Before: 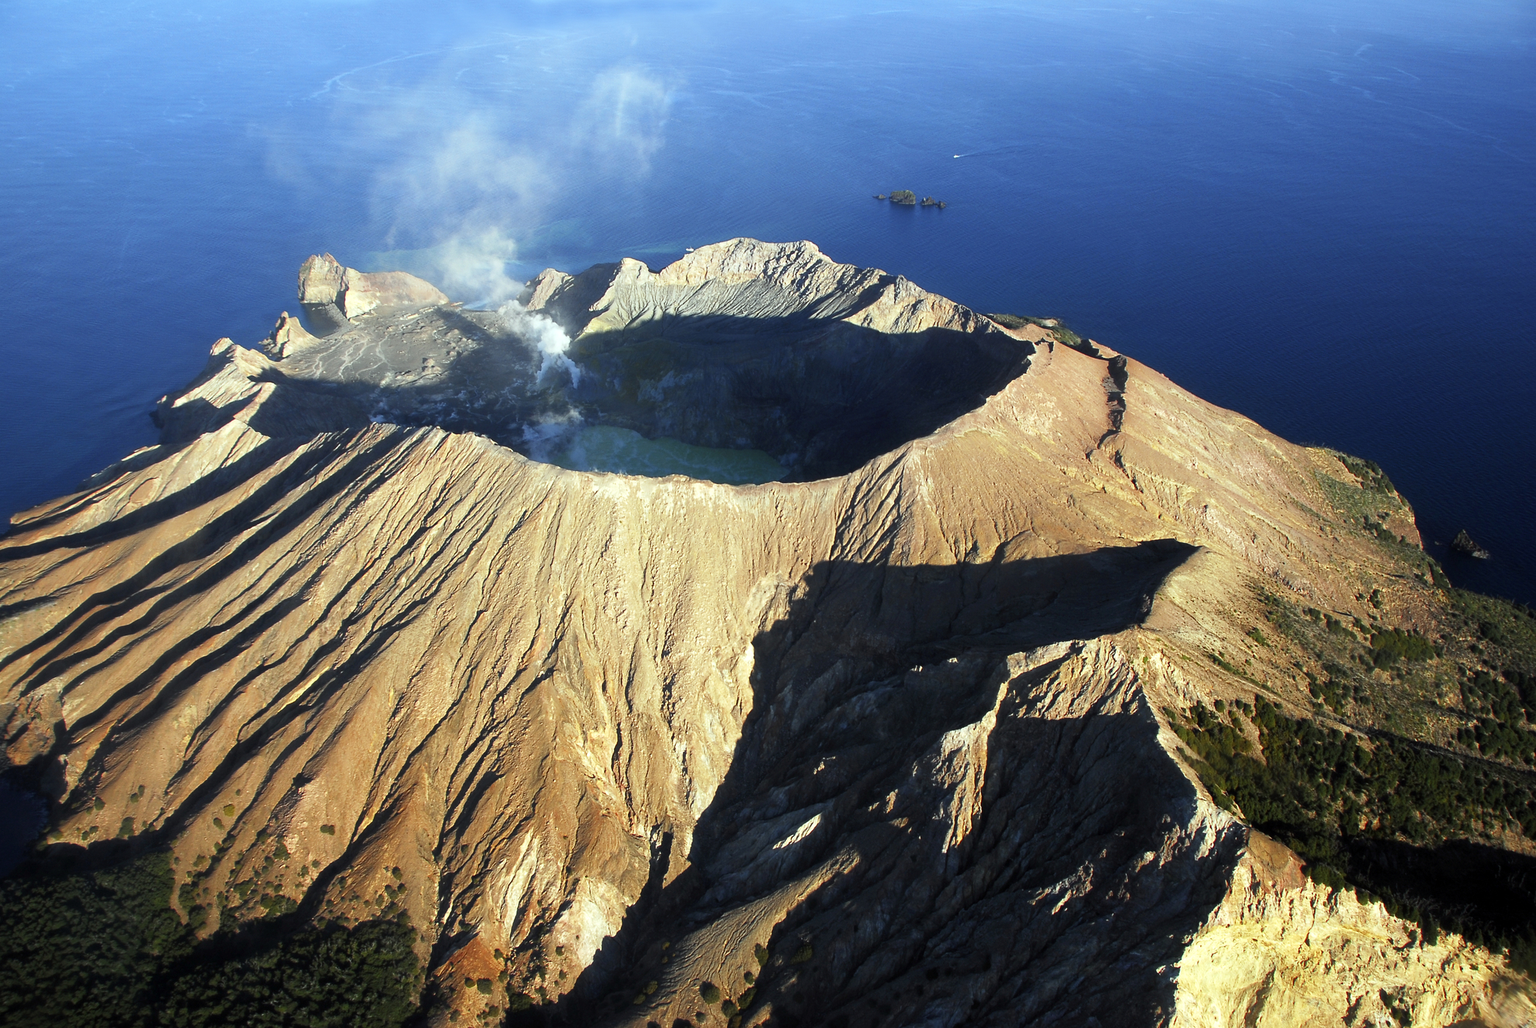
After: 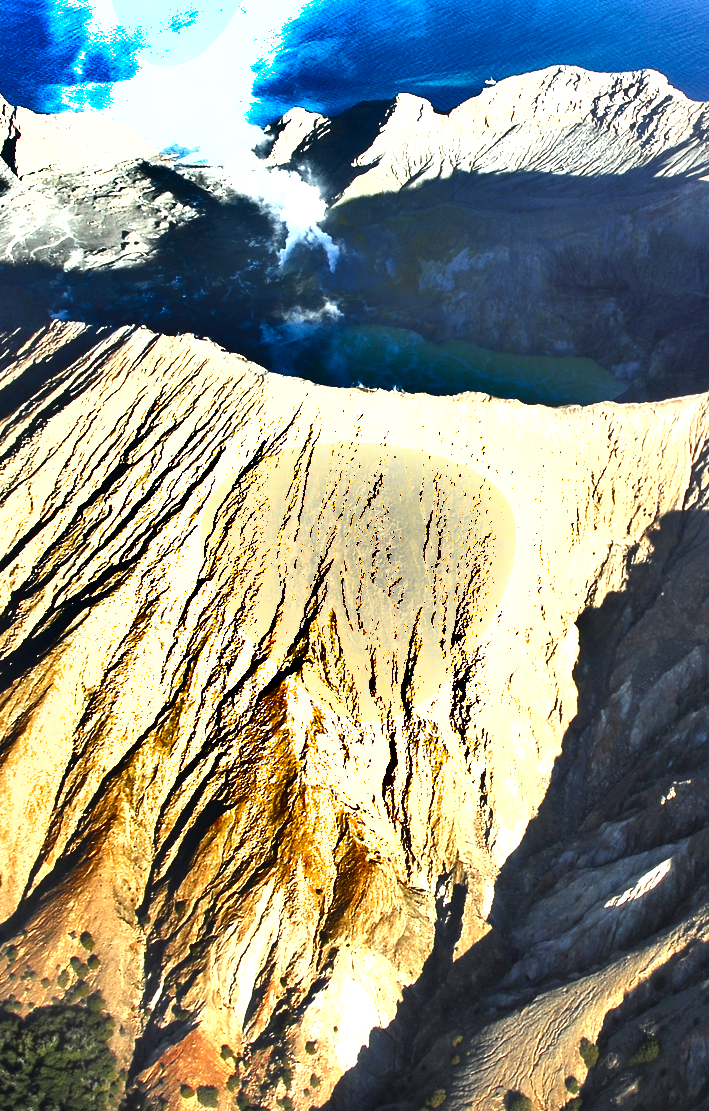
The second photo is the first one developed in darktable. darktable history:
shadows and highlights: shadows 20.91, highlights -82.73, soften with gaussian
exposure: black level correction 0, exposure 1.5 EV, compensate exposure bias true, compensate highlight preservation false
crop and rotate: left 21.77%, top 18.528%, right 44.676%, bottom 2.997%
